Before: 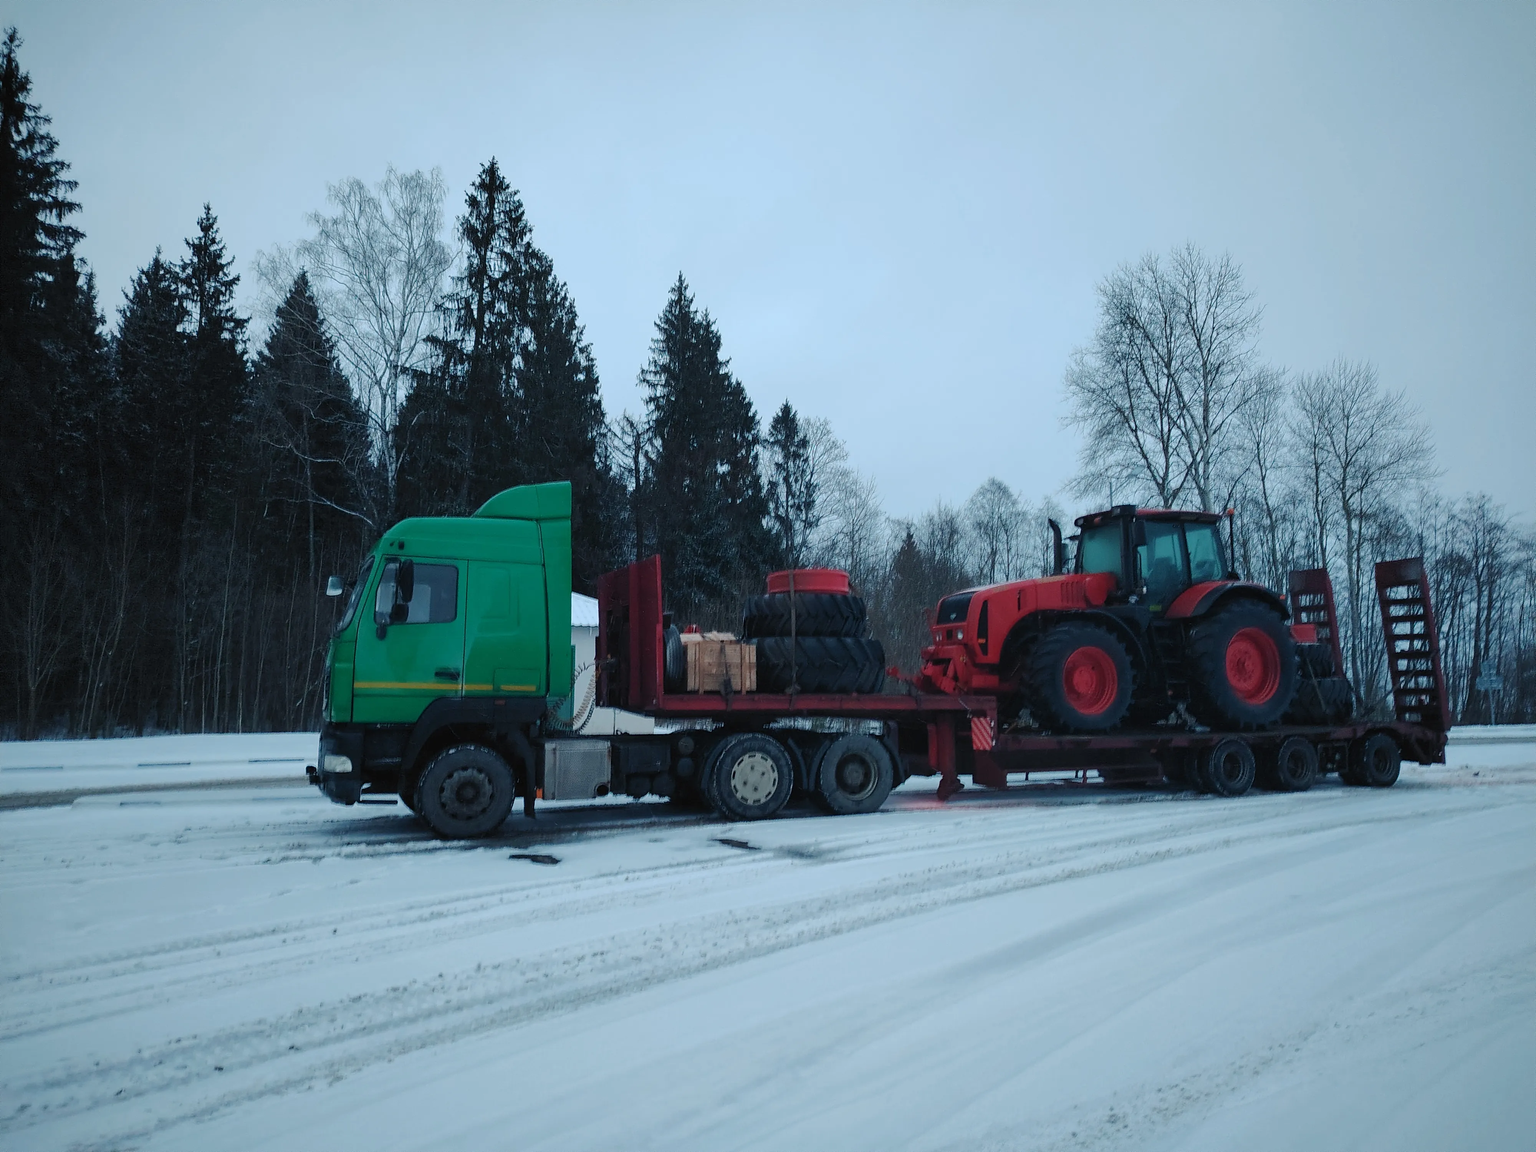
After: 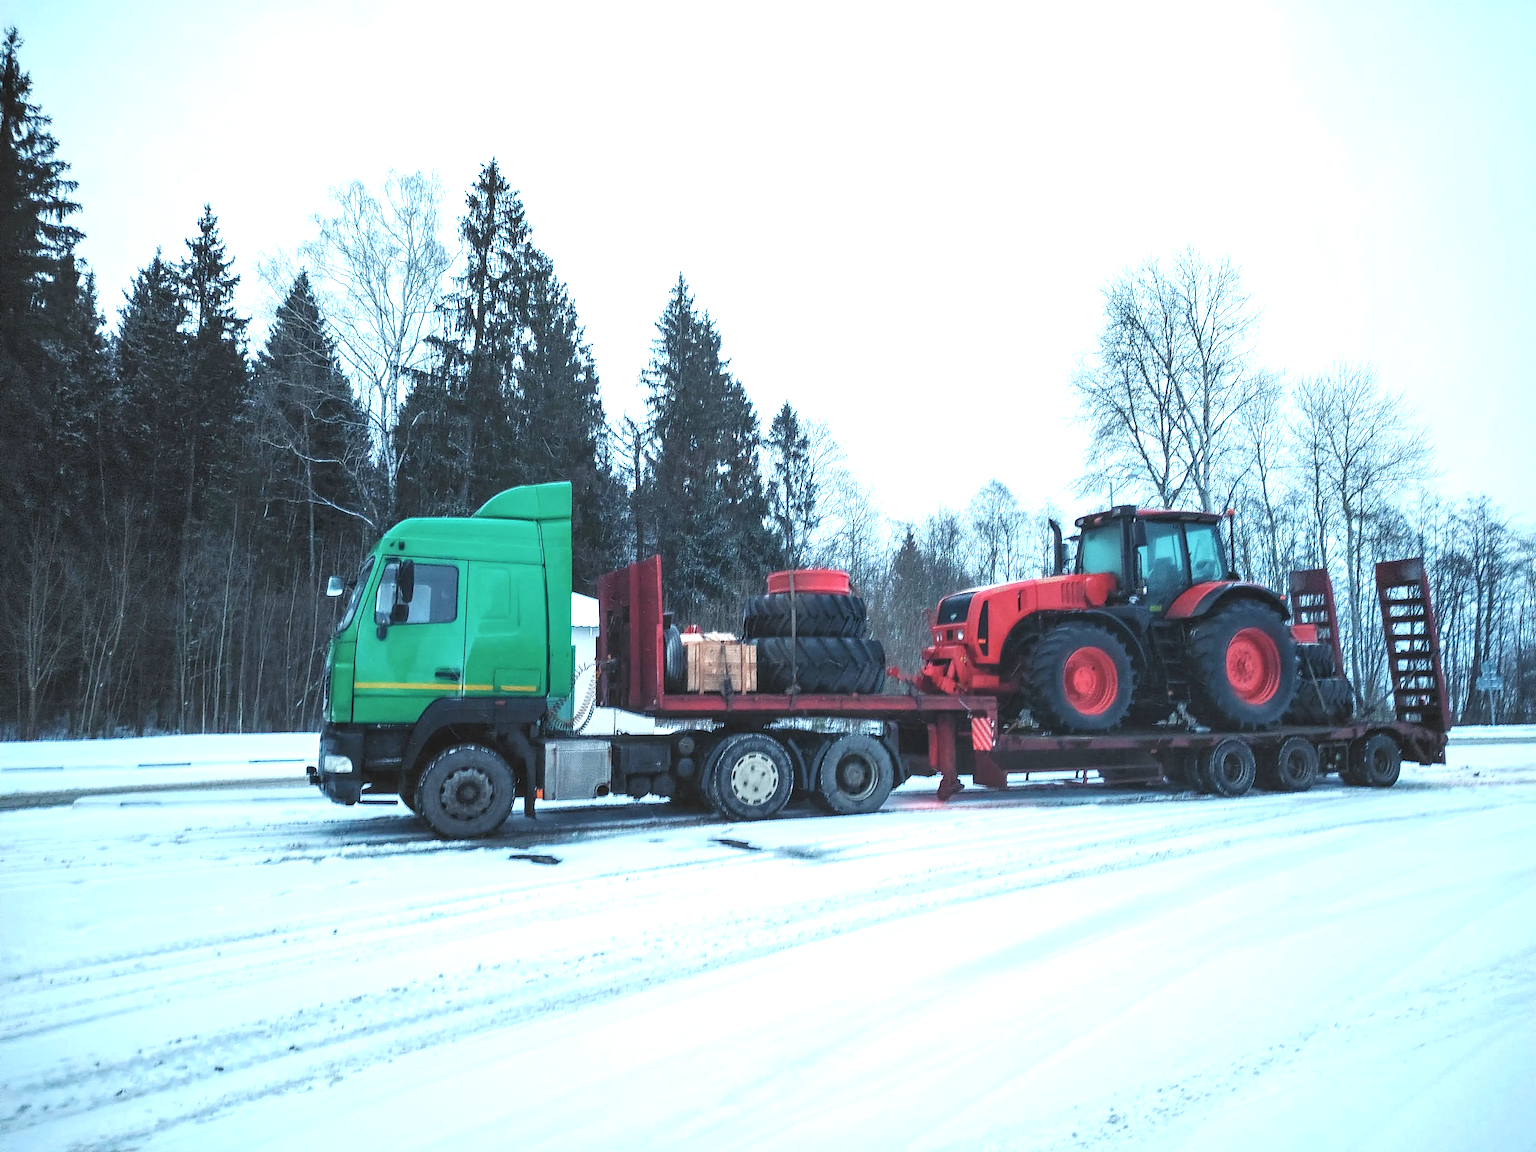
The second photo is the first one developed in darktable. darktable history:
exposure: black level correction 0, exposure 1.467 EV, compensate highlight preservation false
local contrast: on, module defaults
